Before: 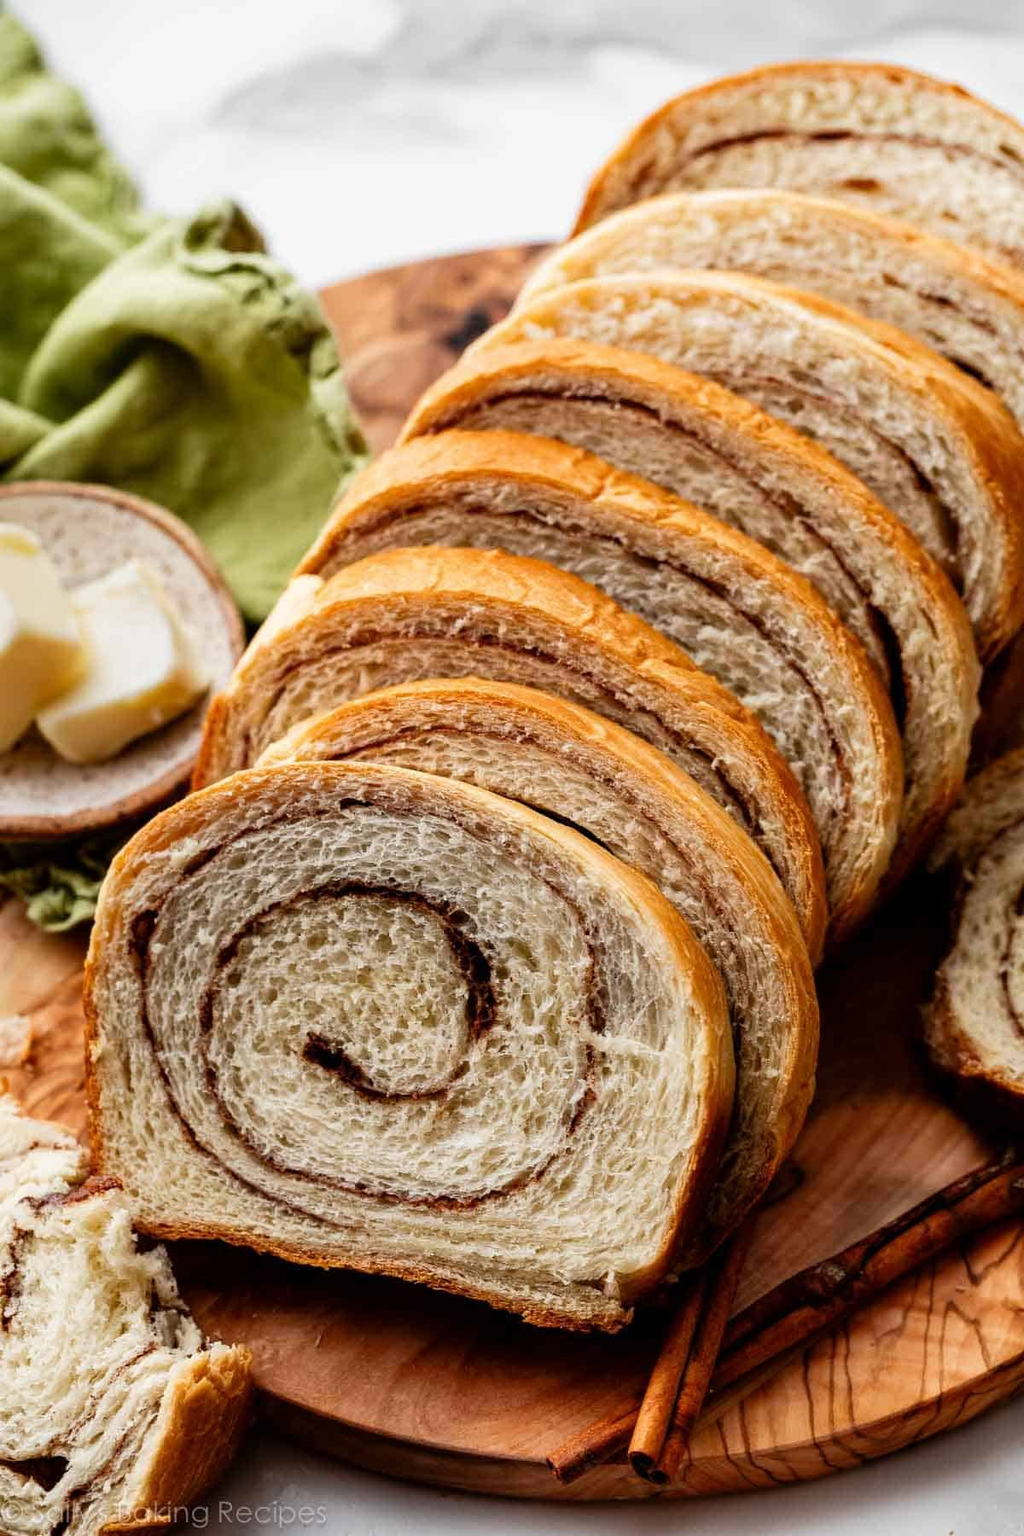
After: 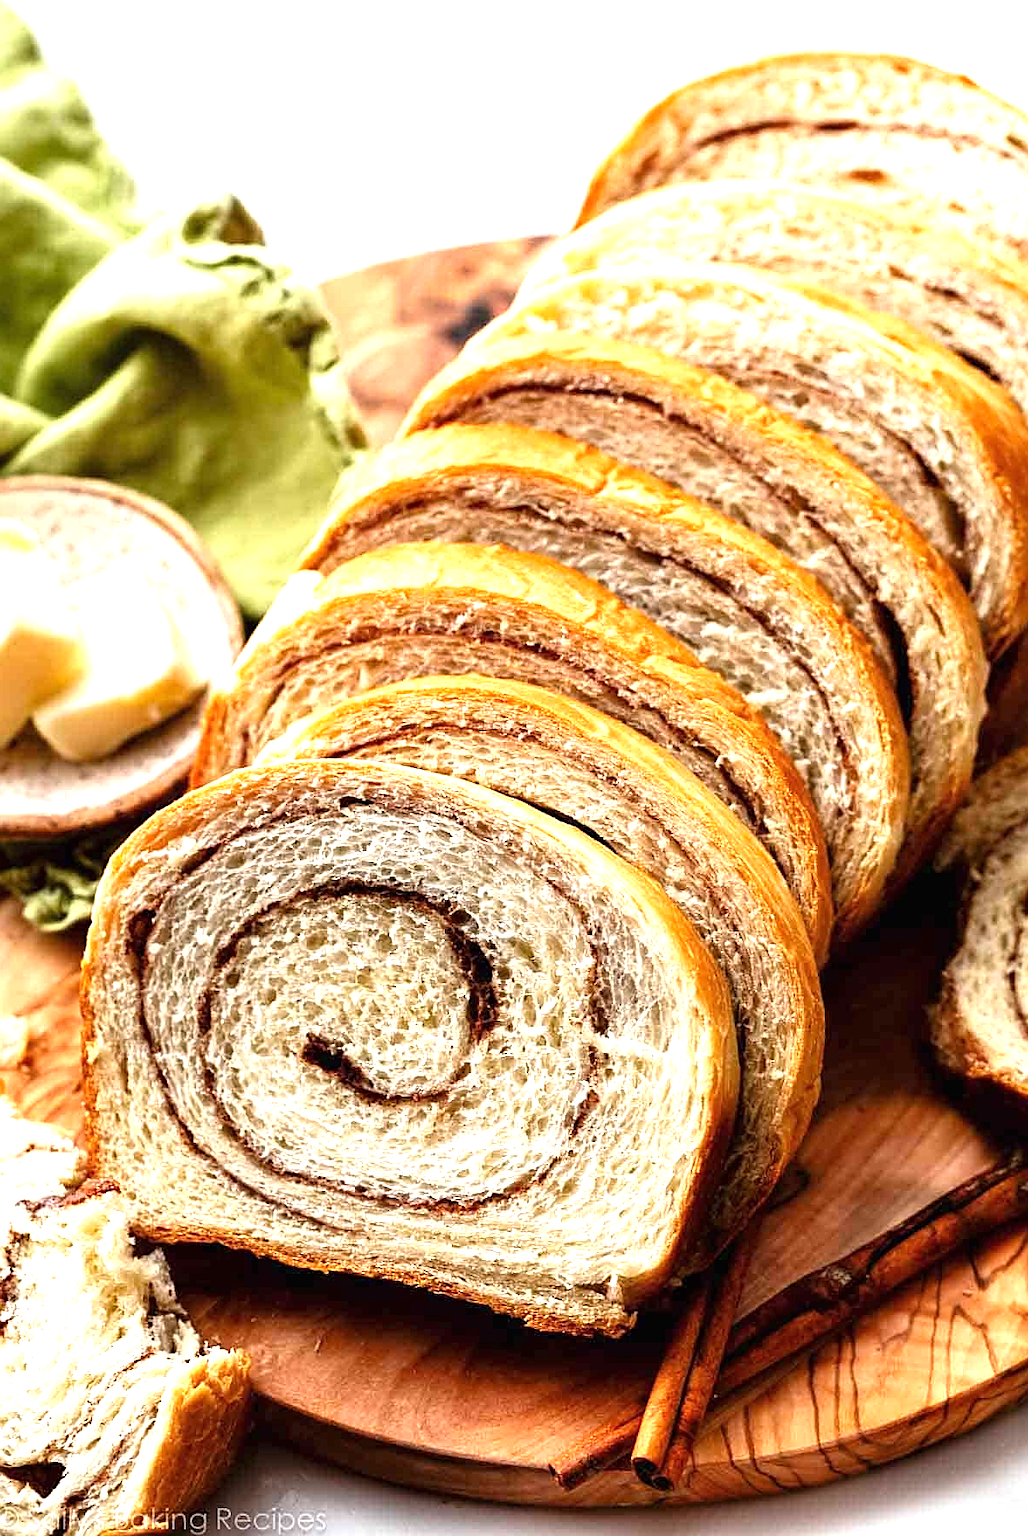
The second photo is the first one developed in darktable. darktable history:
sharpen: on, module defaults
exposure: black level correction 0, exposure 1.096 EV, compensate exposure bias true, compensate highlight preservation false
crop: left 0.473%, top 0.764%, right 0.205%, bottom 0.393%
